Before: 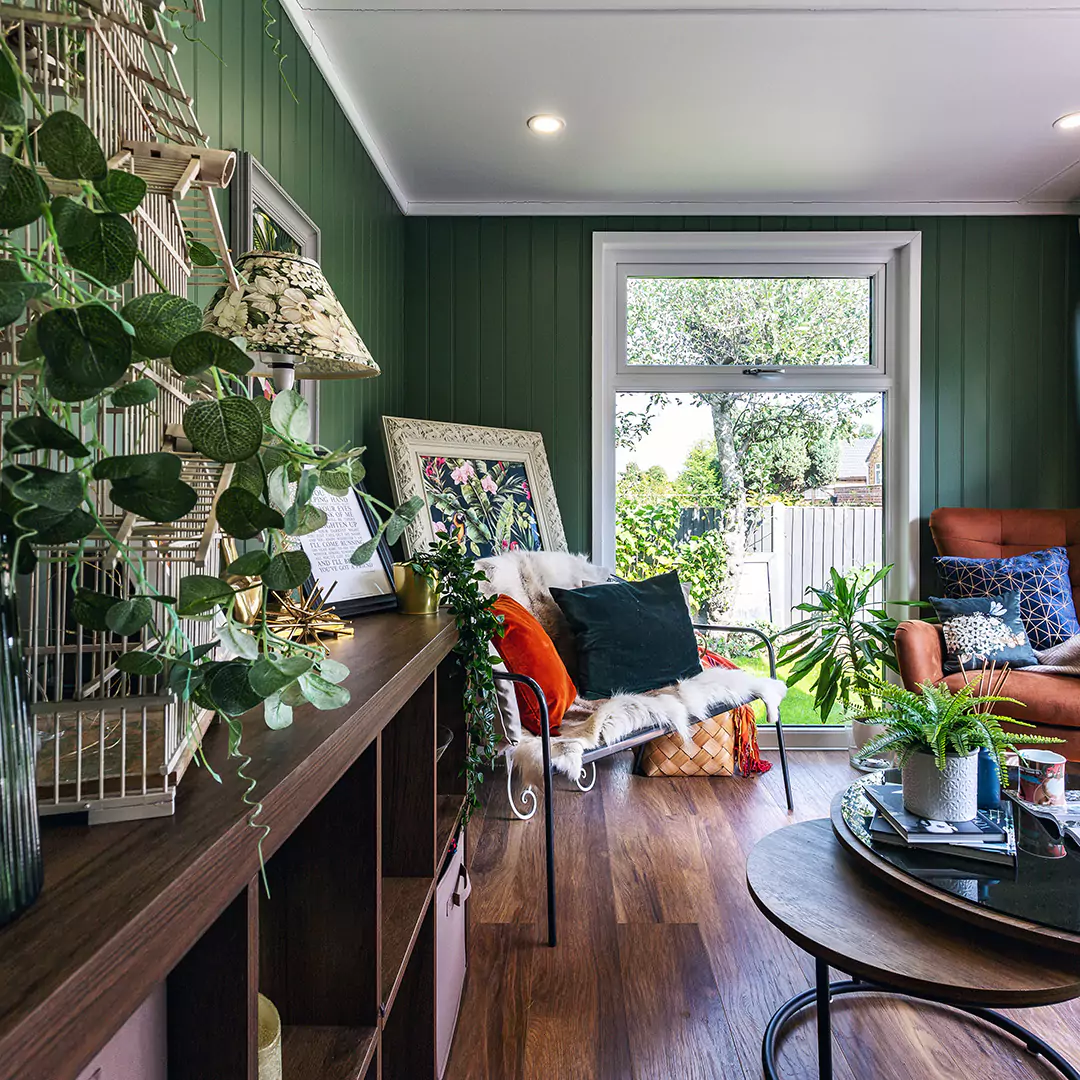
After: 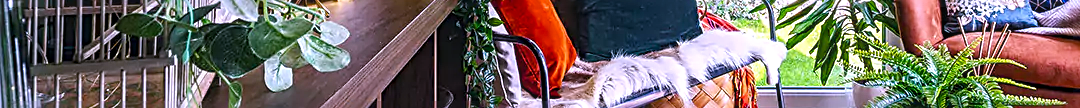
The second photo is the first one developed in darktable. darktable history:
local contrast: on, module defaults
crop and rotate: top 59.084%, bottom 30.916%
sharpen: radius 2.767
exposure: black level correction -0.003, exposure 0.04 EV, compensate highlight preservation false
color balance rgb: linear chroma grading › global chroma 8.12%, perceptual saturation grading › global saturation 9.07%, perceptual saturation grading › highlights -13.84%, perceptual saturation grading › mid-tones 14.88%, perceptual saturation grading › shadows 22.8%, perceptual brilliance grading › highlights 2.61%, global vibrance 12.07%
white balance: red 1.042, blue 1.17
